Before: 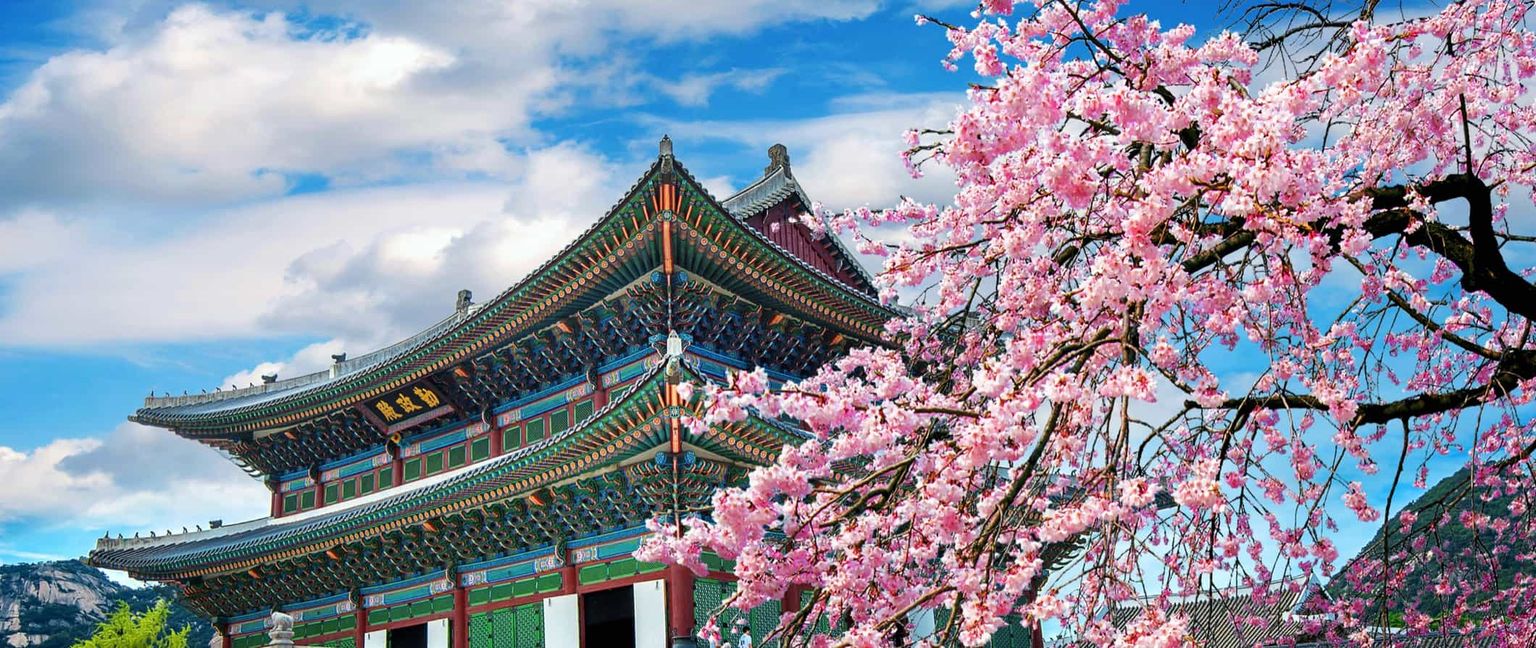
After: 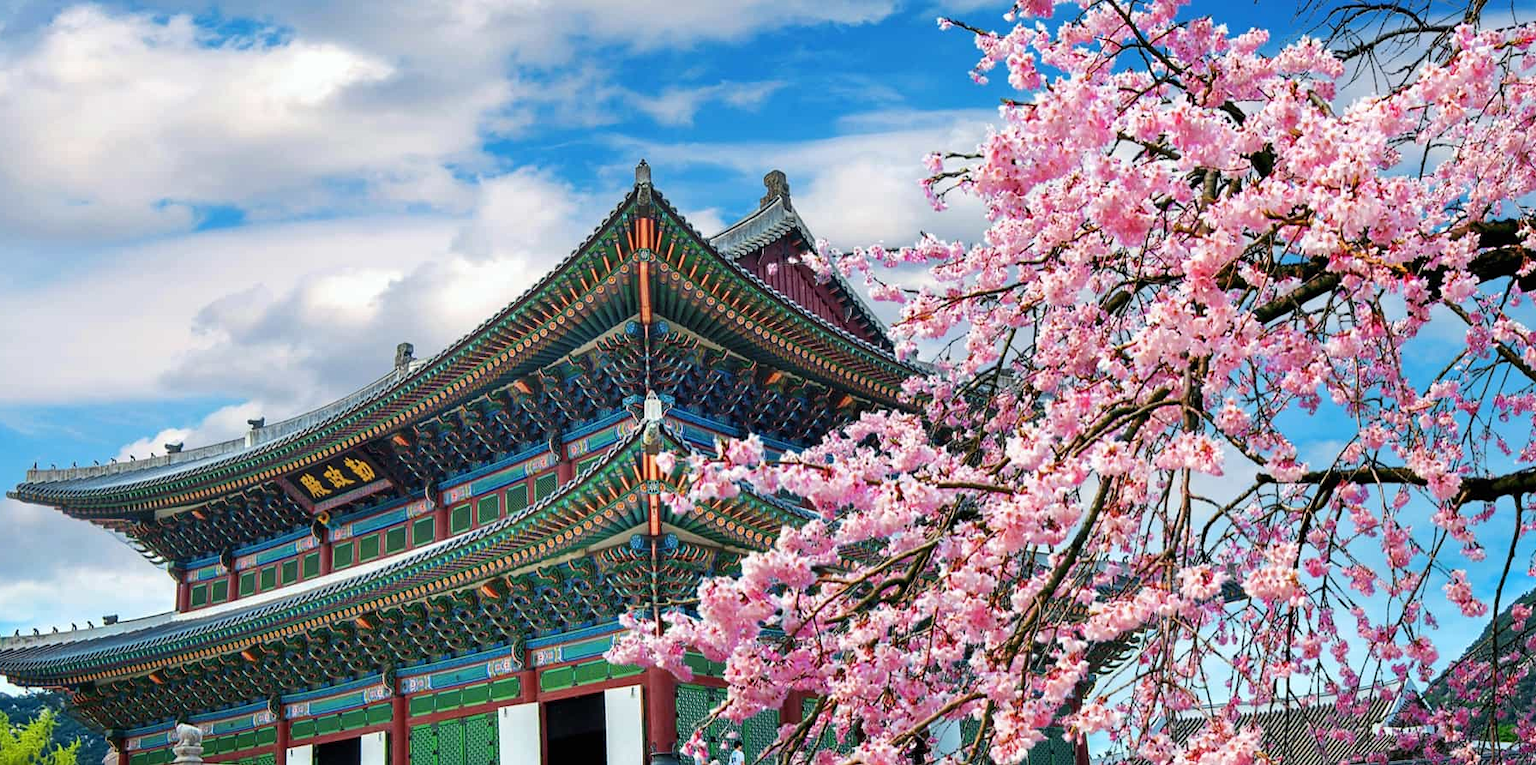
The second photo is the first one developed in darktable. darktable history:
crop: left 8.004%, right 7.445%
tone equalizer: edges refinement/feathering 500, mask exposure compensation -1.57 EV, preserve details no
